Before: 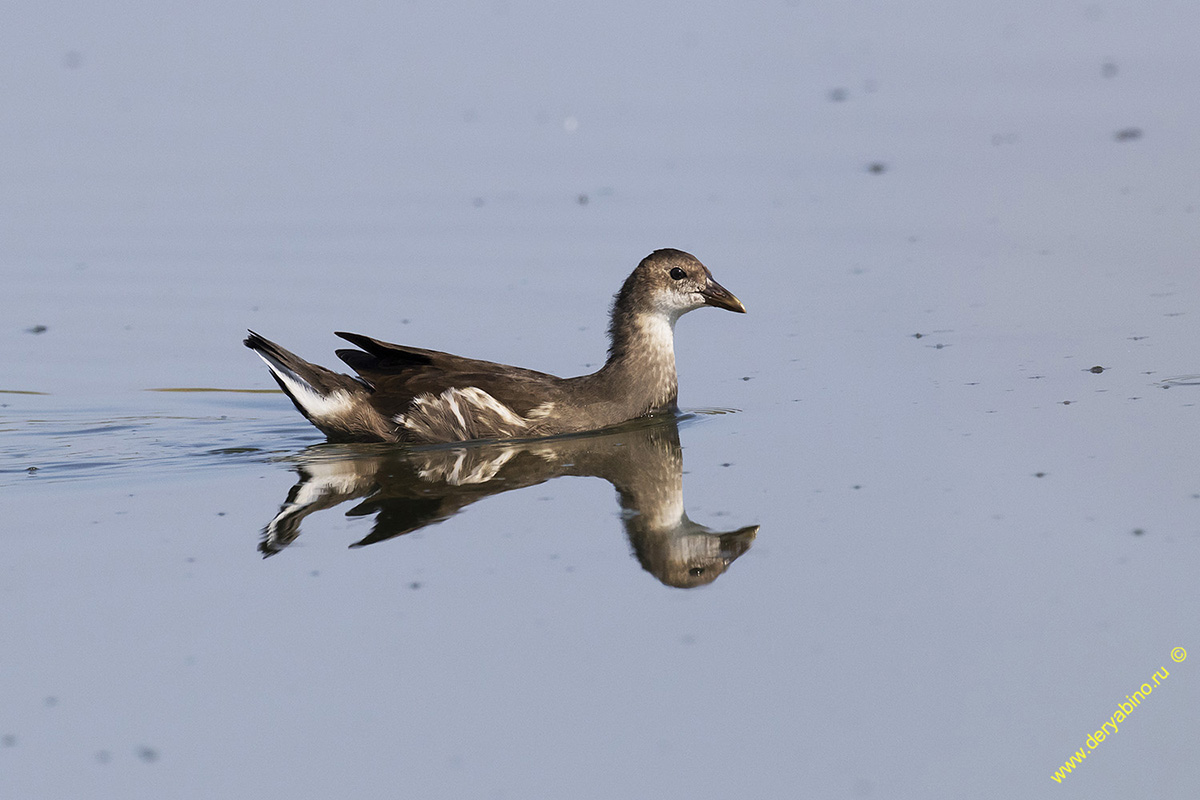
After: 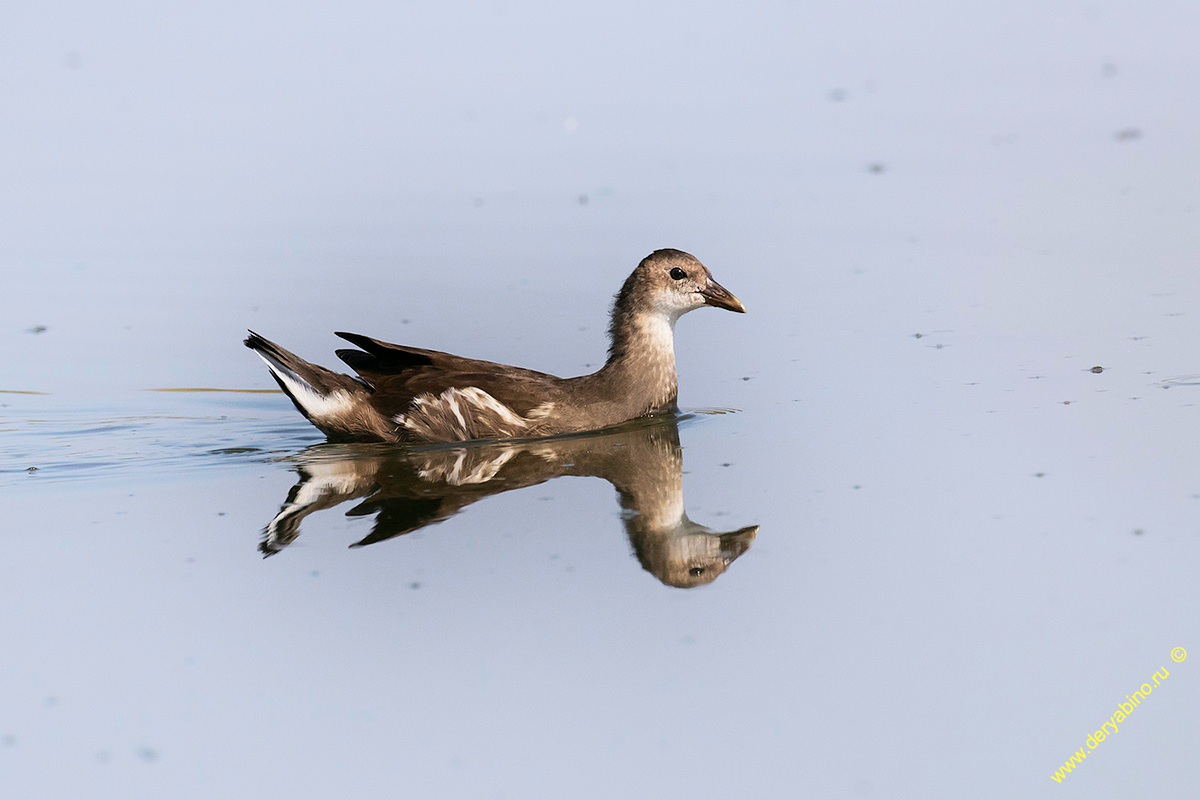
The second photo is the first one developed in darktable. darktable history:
color balance: mode lift, gamma, gain (sRGB), lift [1, 0.99, 1.01, 0.992], gamma [1, 1.037, 0.974, 0.963]
shadows and highlights: shadows -90, highlights 90, soften with gaussian
